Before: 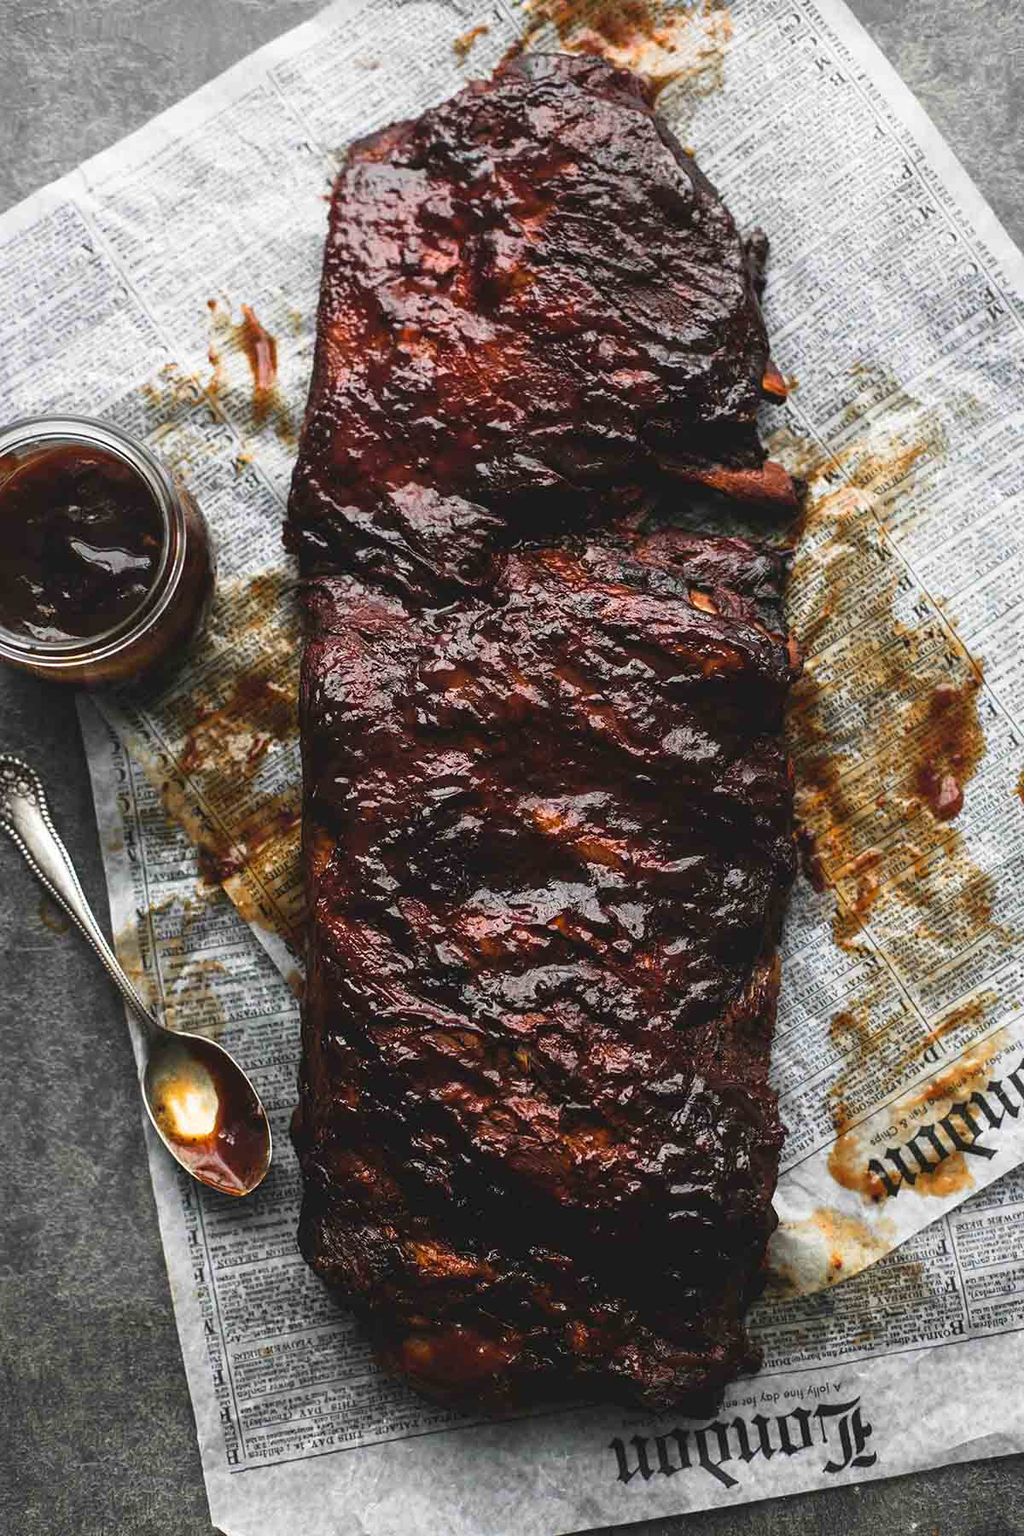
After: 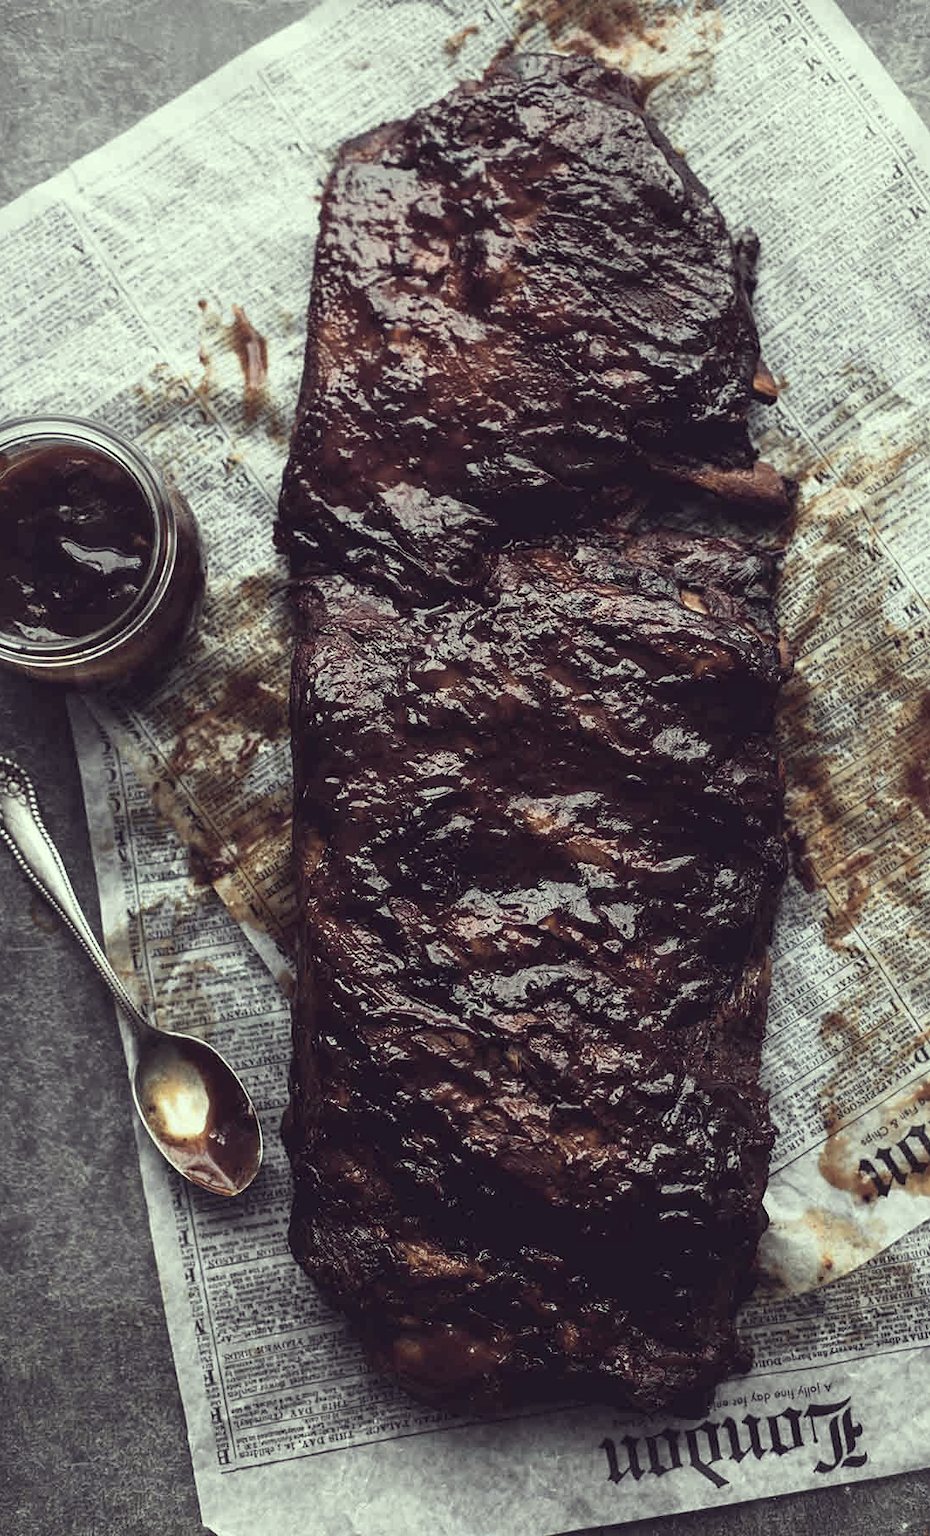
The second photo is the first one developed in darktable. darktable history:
color correction: highlights a* -20.54, highlights b* 21.02, shadows a* 19.83, shadows b* -20.32, saturation 0.432
crop and rotate: left 0.987%, right 8.116%
